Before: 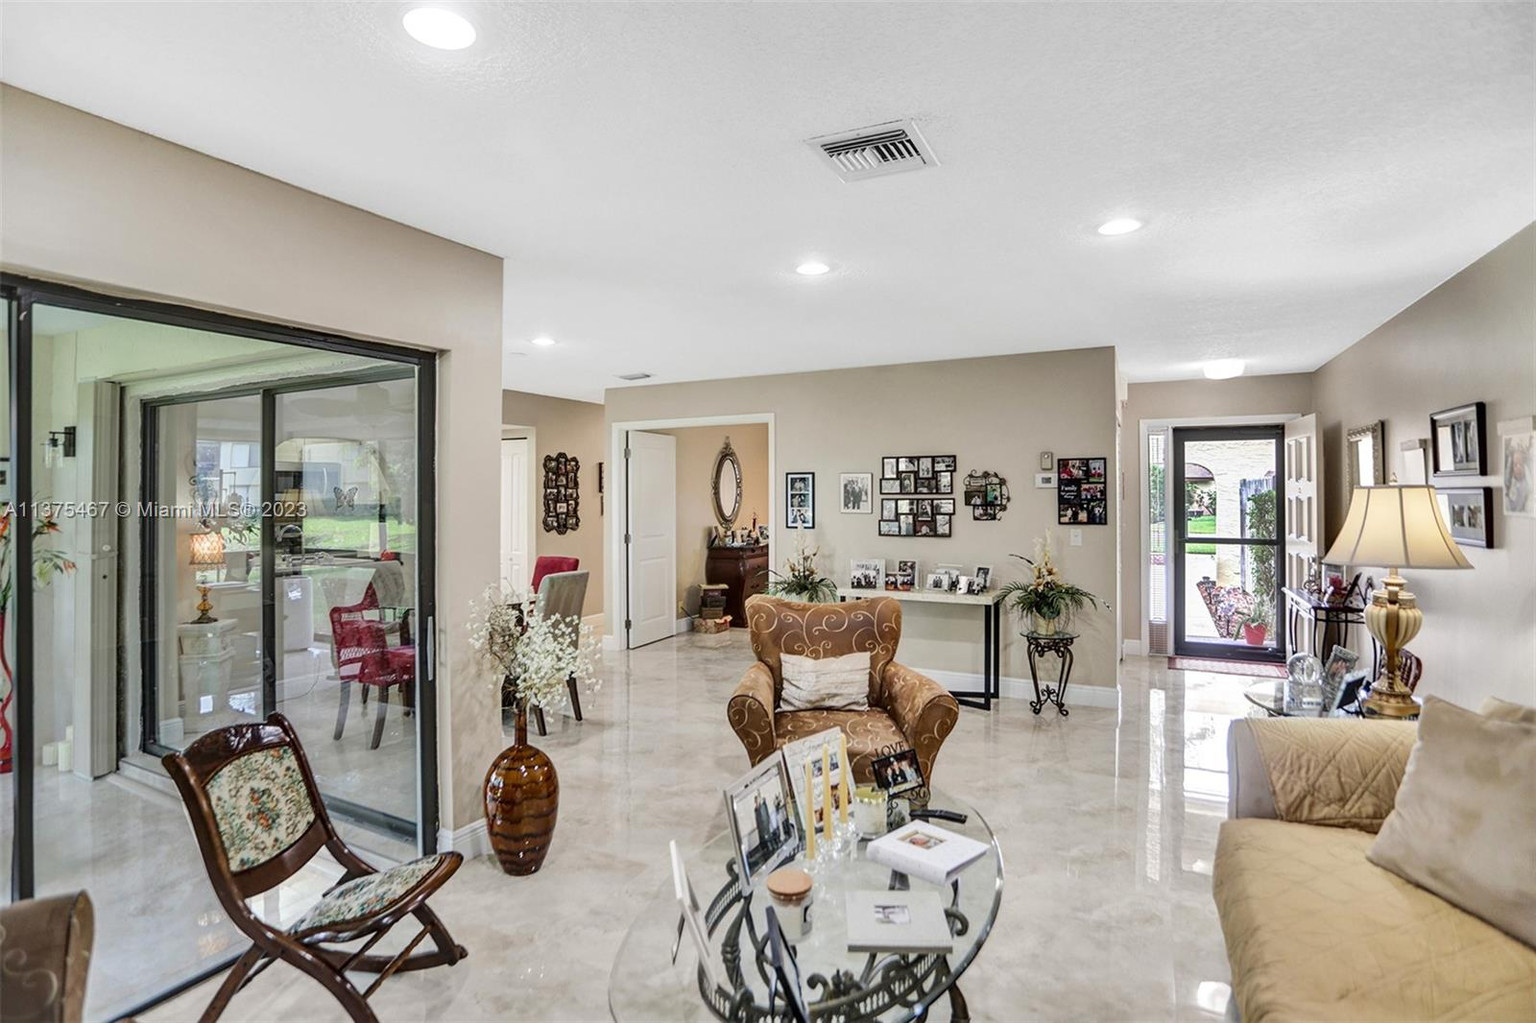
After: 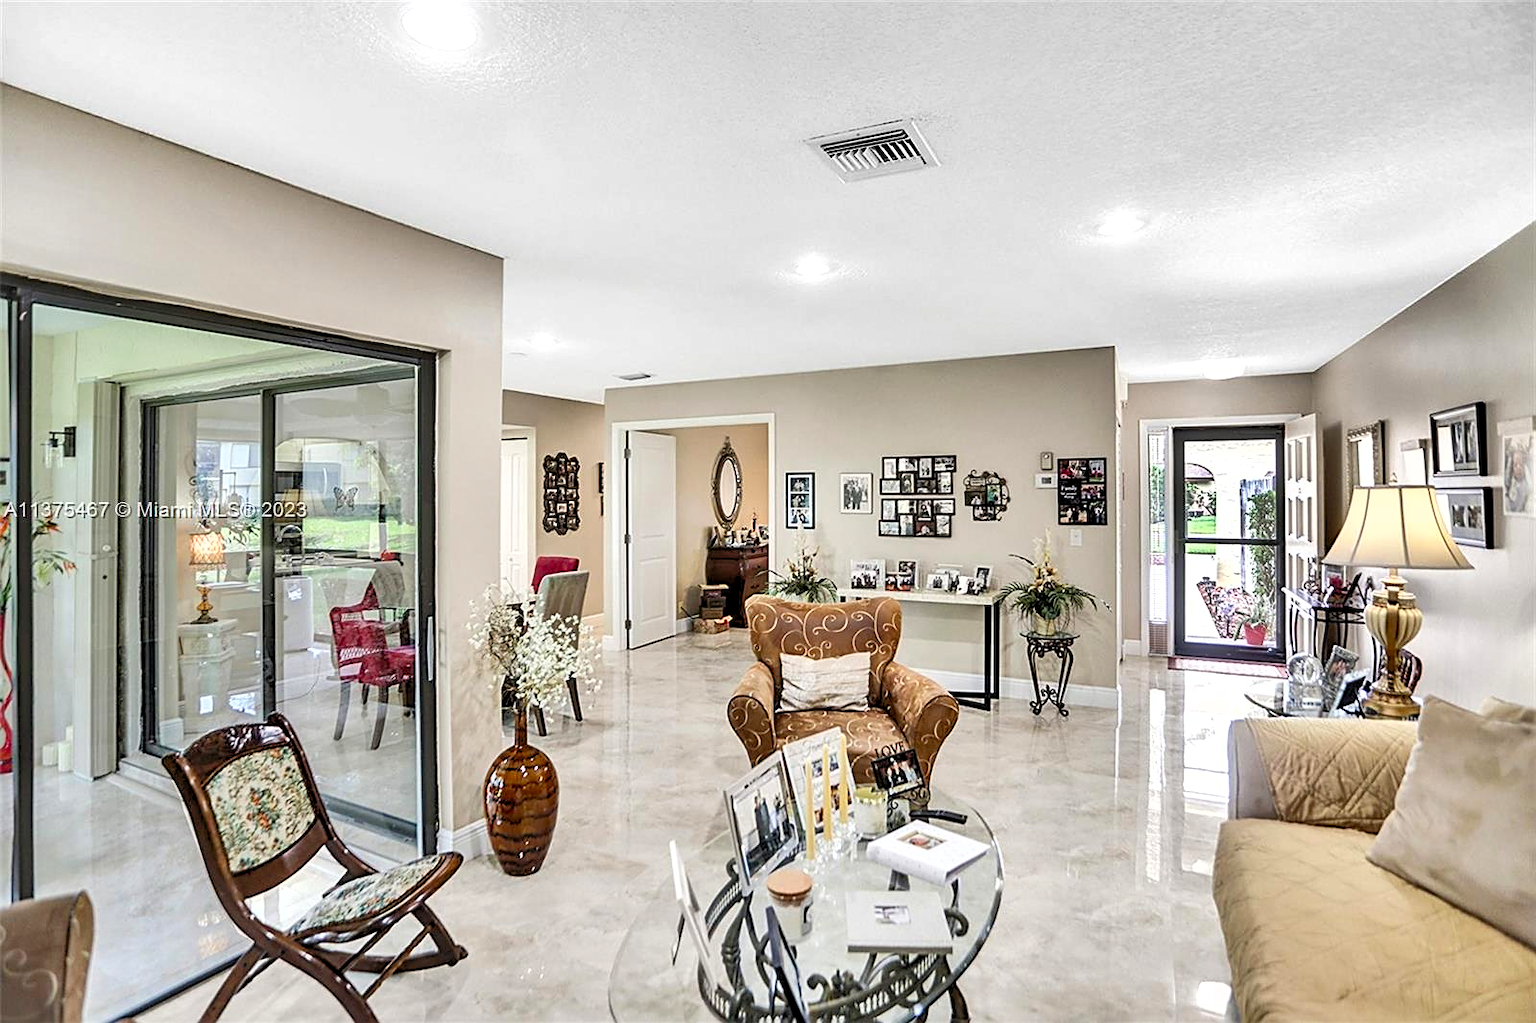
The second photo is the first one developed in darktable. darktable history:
levels: black 3.83%, white 90.64%, levels [0.044, 0.416, 0.908]
shadows and highlights: highlights color adjustment 0%, low approximation 0.01, soften with gaussian
sharpen: on, module defaults
